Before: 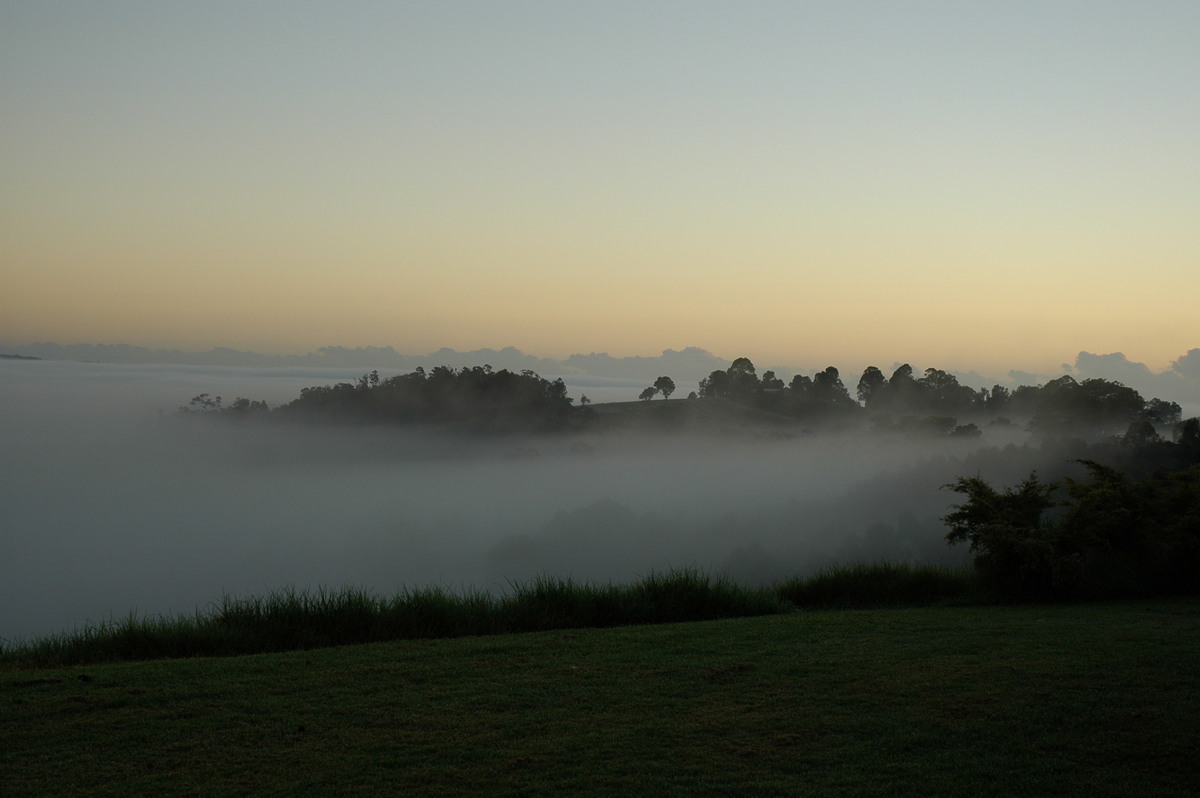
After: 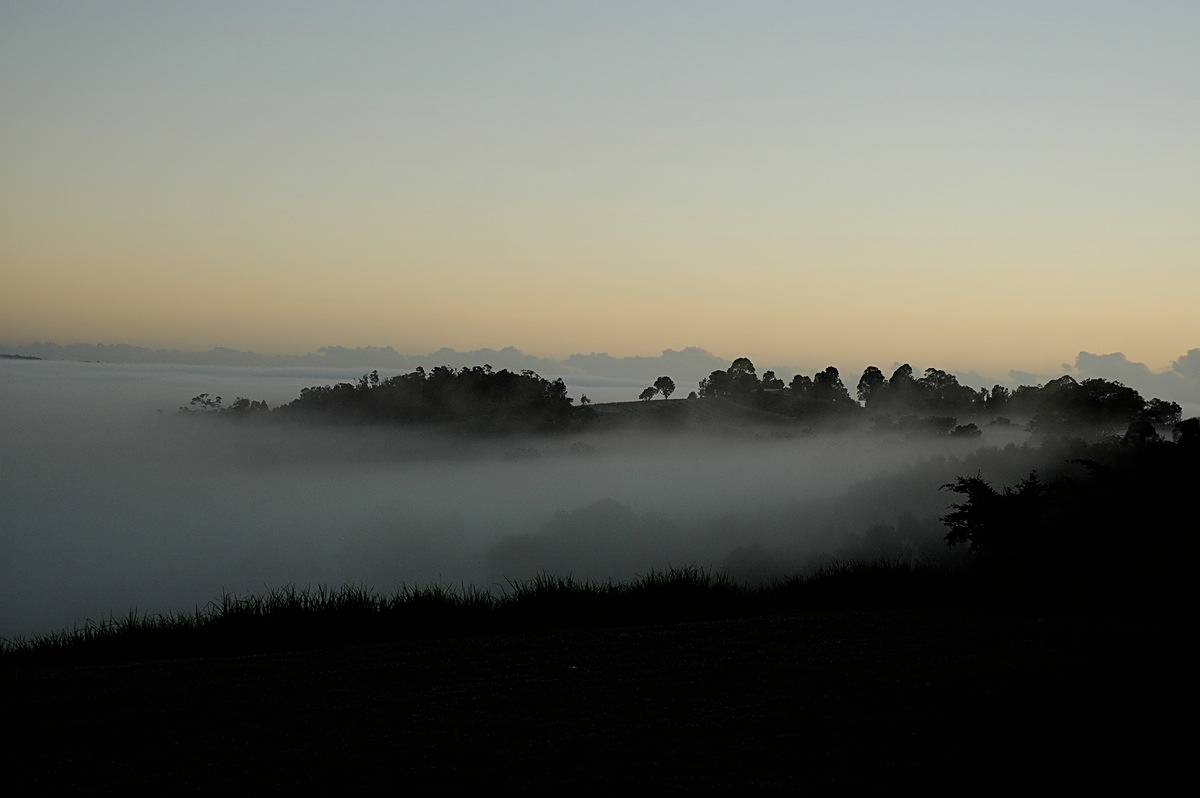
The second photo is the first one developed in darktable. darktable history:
sharpen: on, module defaults
filmic rgb: black relative exposure -5.14 EV, white relative exposure 4 EV, hardness 2.89, contrast 1.195, highlights saturation mix -30.74%
tone equalizer: edges refinement/feathering 500, mask exposure compensation -1.57 EV, preserve details no
